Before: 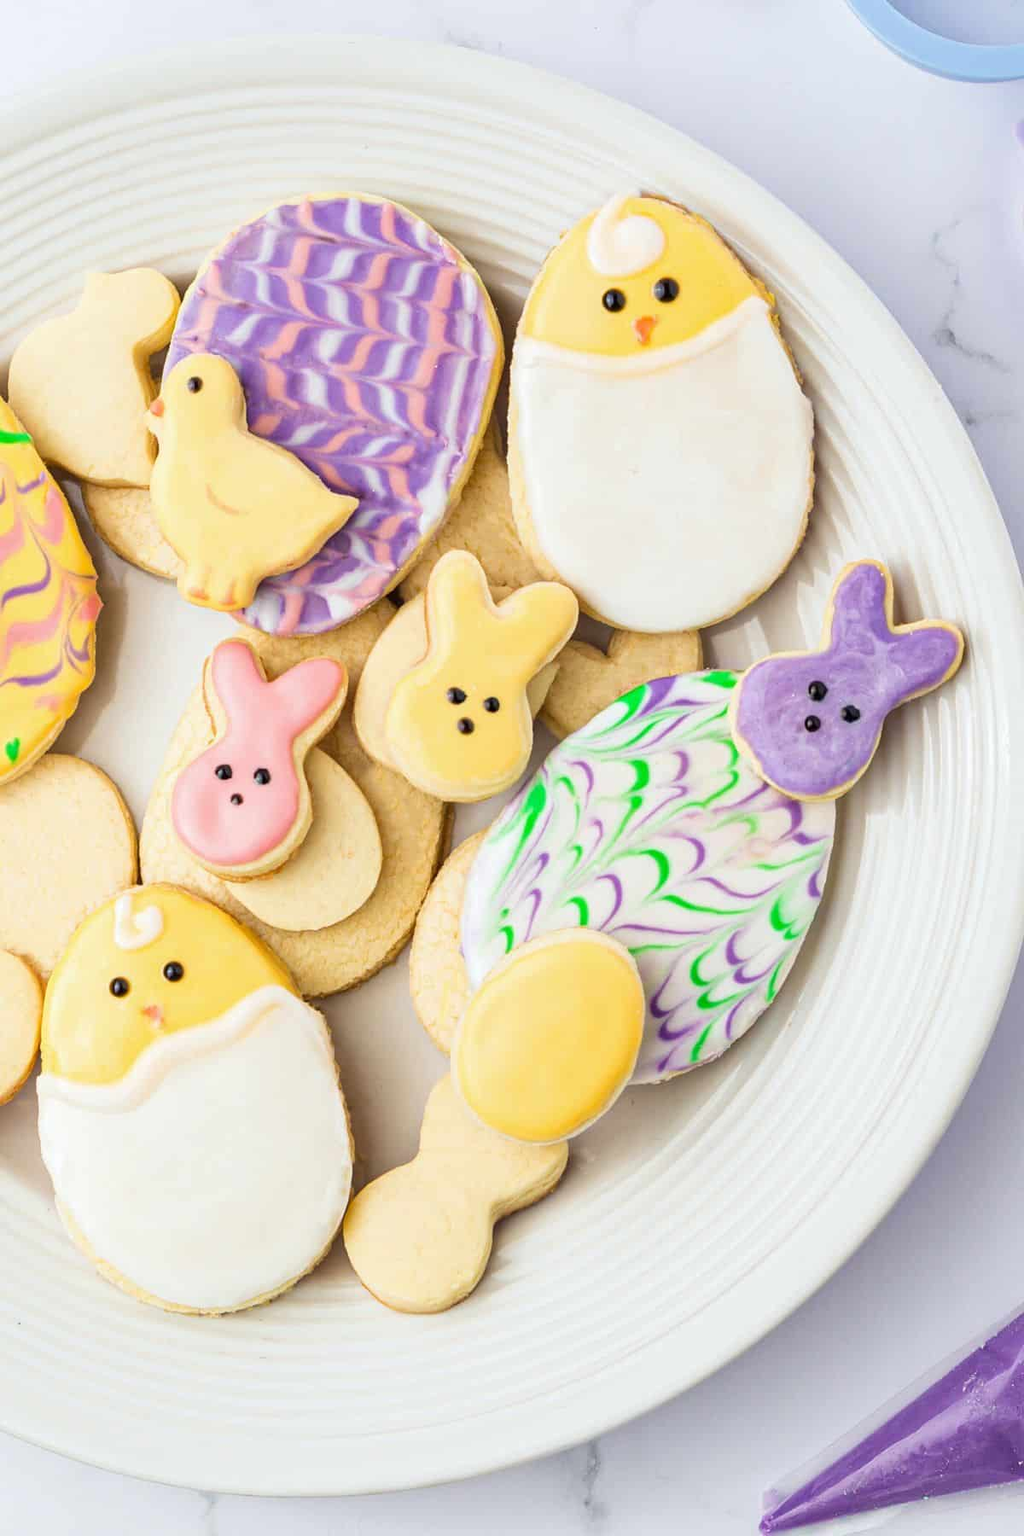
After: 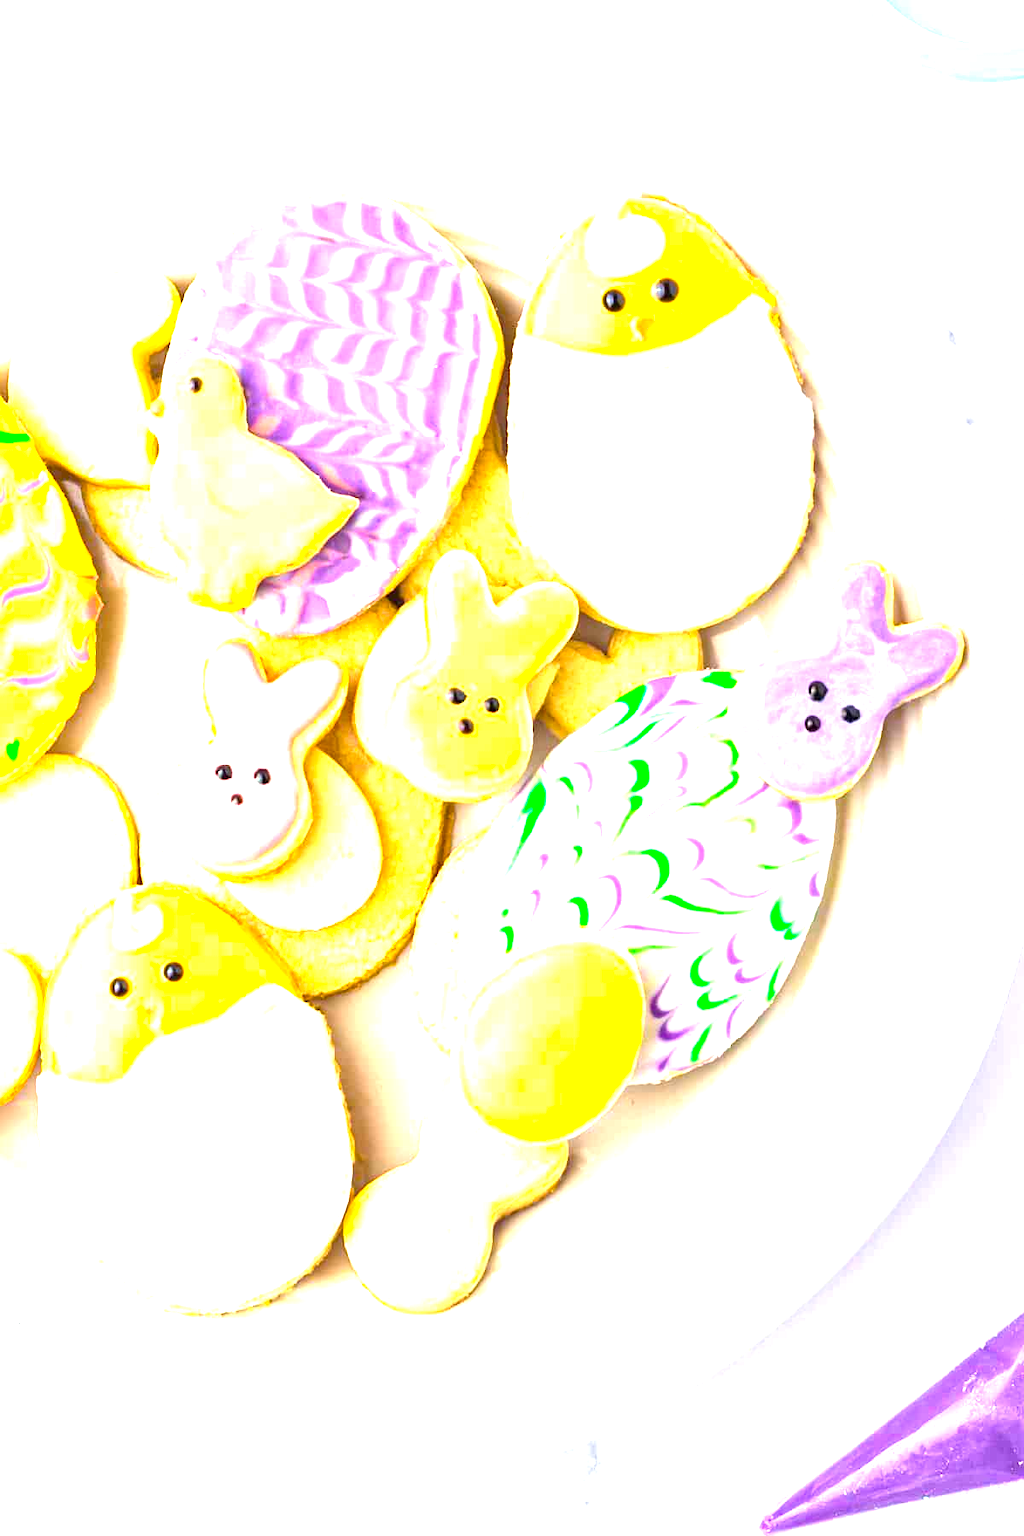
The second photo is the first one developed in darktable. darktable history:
exposure: black level correction 0, exposure 1.199 EV, compensate highlight preservation false
color balance rgb: perceptual saturation grading › global saturation 25.587%, perceptual brilliance grading › global brilliance 11.97%, global vibrance 20%
